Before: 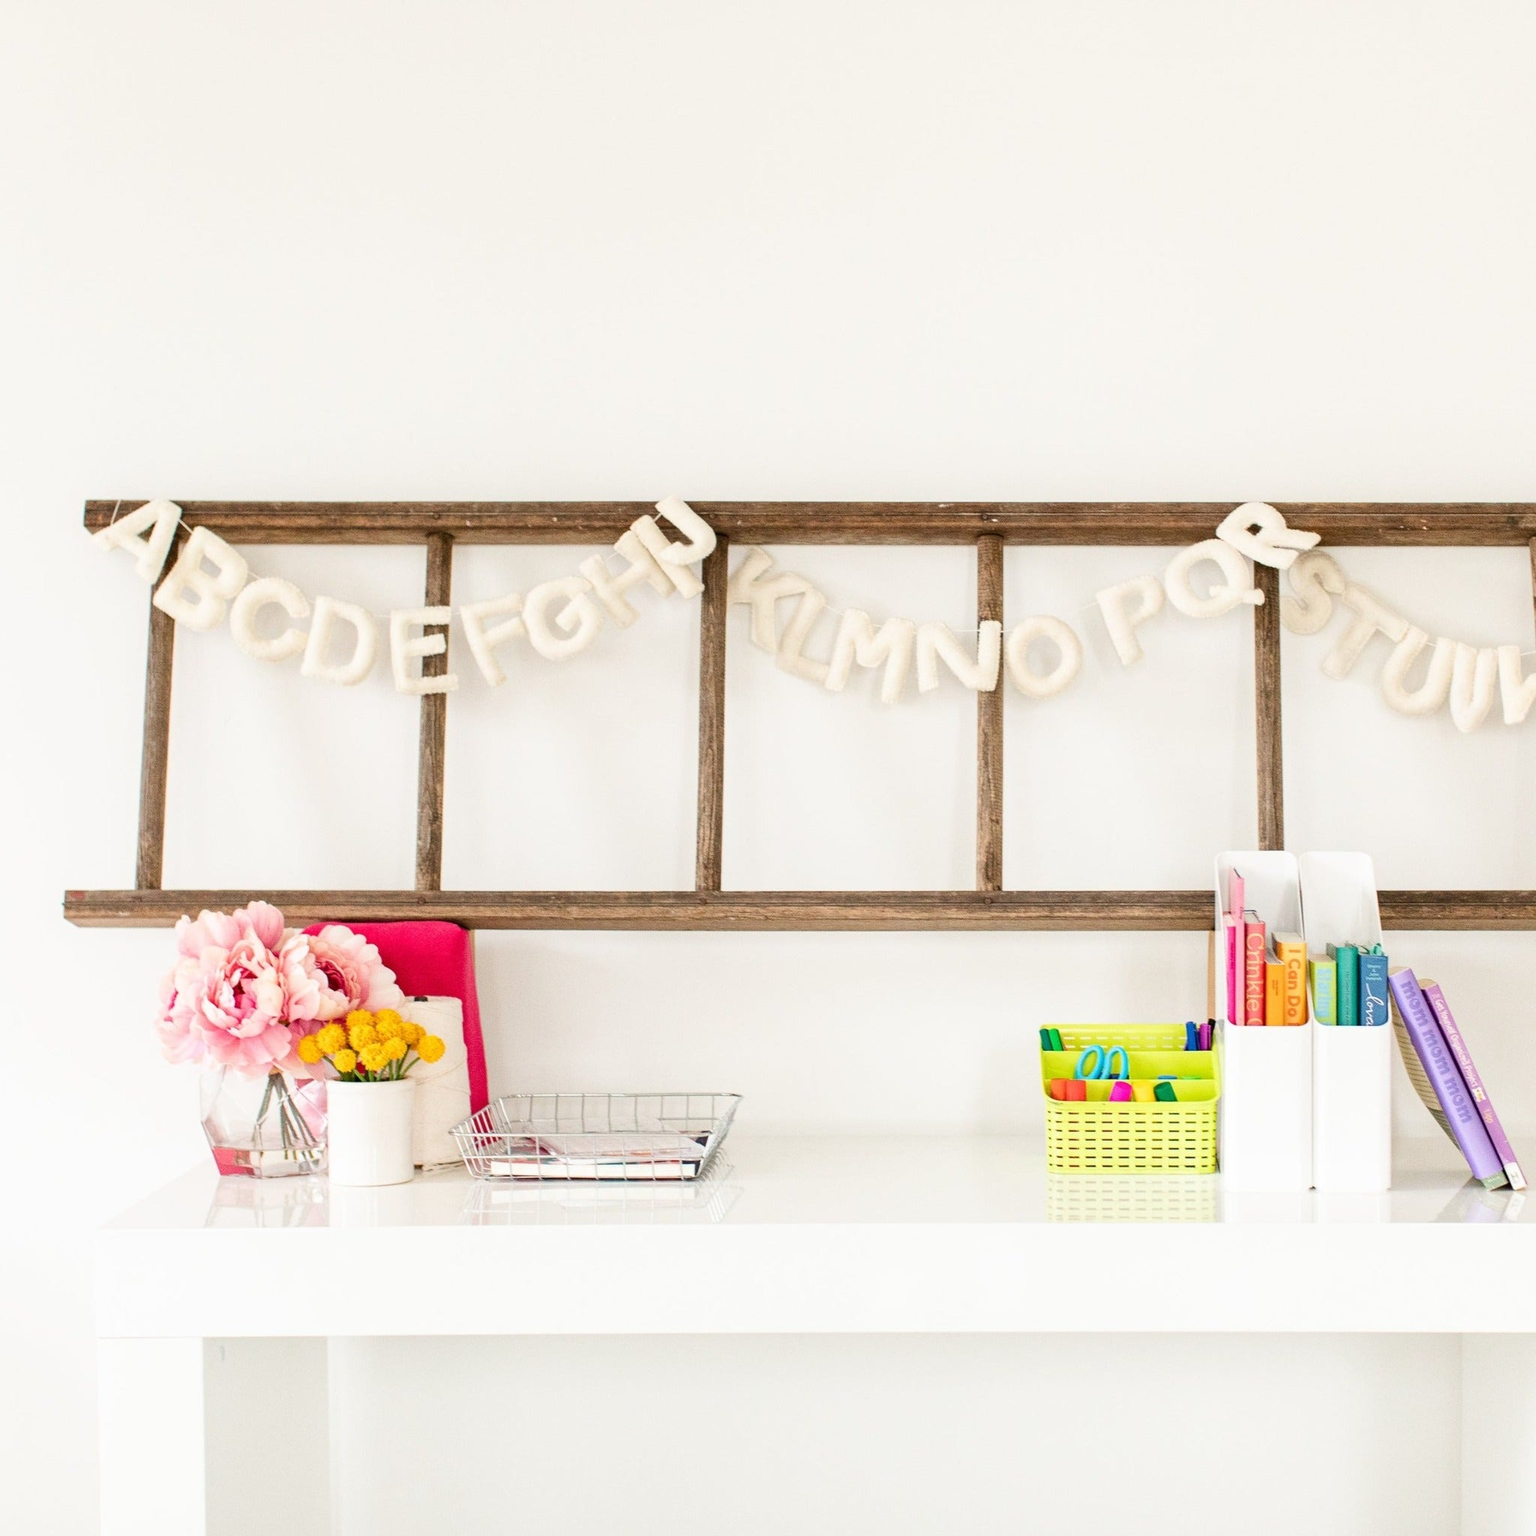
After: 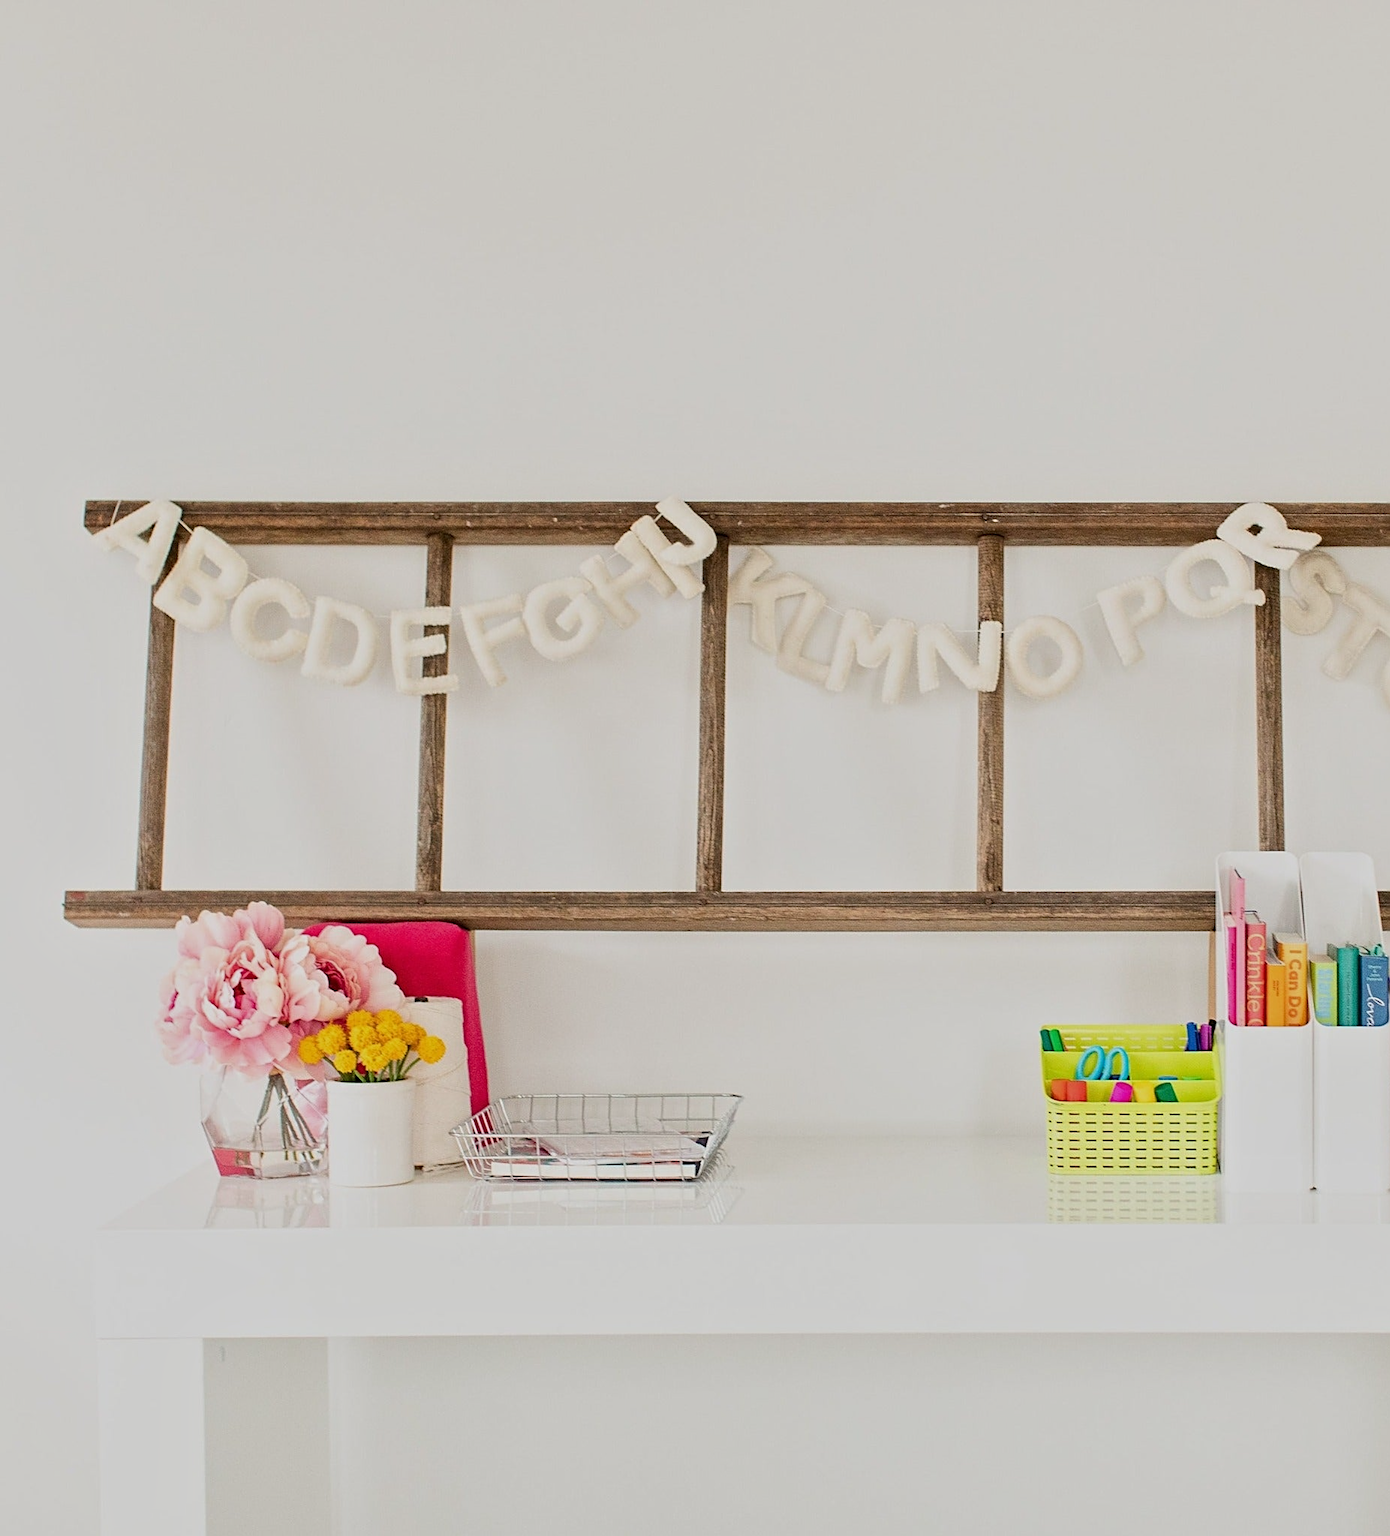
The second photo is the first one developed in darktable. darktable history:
tone equalizer: -8 EV -0.002 EV, -7 EV 0.005 EV, -6 EV -0.009 EV, -5 EV 0.011 EV, -4 EV -0.012 EV, -3 EV 0.007 EV, -2 EV -0.062 EV, -1 EV -0.293 EV, +0 EV -0.582 EV, smoothing diameter 2%, edges refinement/feathering 20, mask exposure compensation -1.57 EV, filter diffusion 5
crop: right 9.509%, bottom 0.031%
exposure: exposure -0.462 EV, compensate highlight preservation false
sharpen: on, module defaults
